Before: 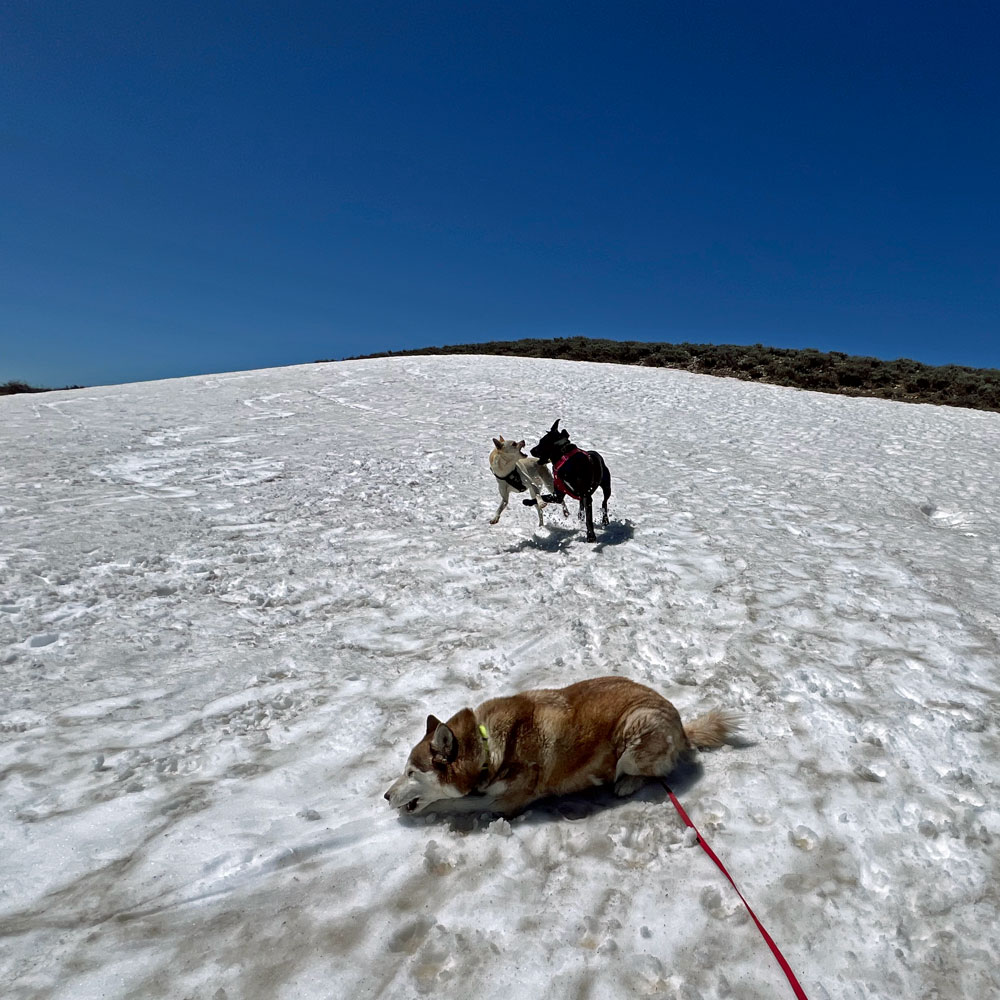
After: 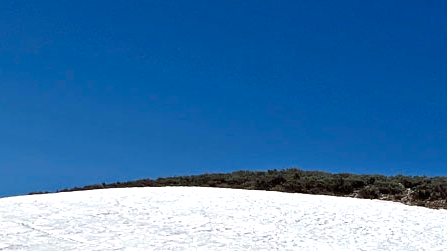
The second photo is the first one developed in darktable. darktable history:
crop: left 28.64%, top 16.832%, right 26.637%, bottom 58.055%
color zones: curves: ch0 [(0, 0.425) (0.143, 0.422) (0.286, 0.42) (0.429, 0.419) (0.571, 0.419) (0.714, 0.42) (0.857, 0.422) (1, 0.425)]
exposure: black level correction 0, exposure 0.9 EV, compensate highlight preservation false
